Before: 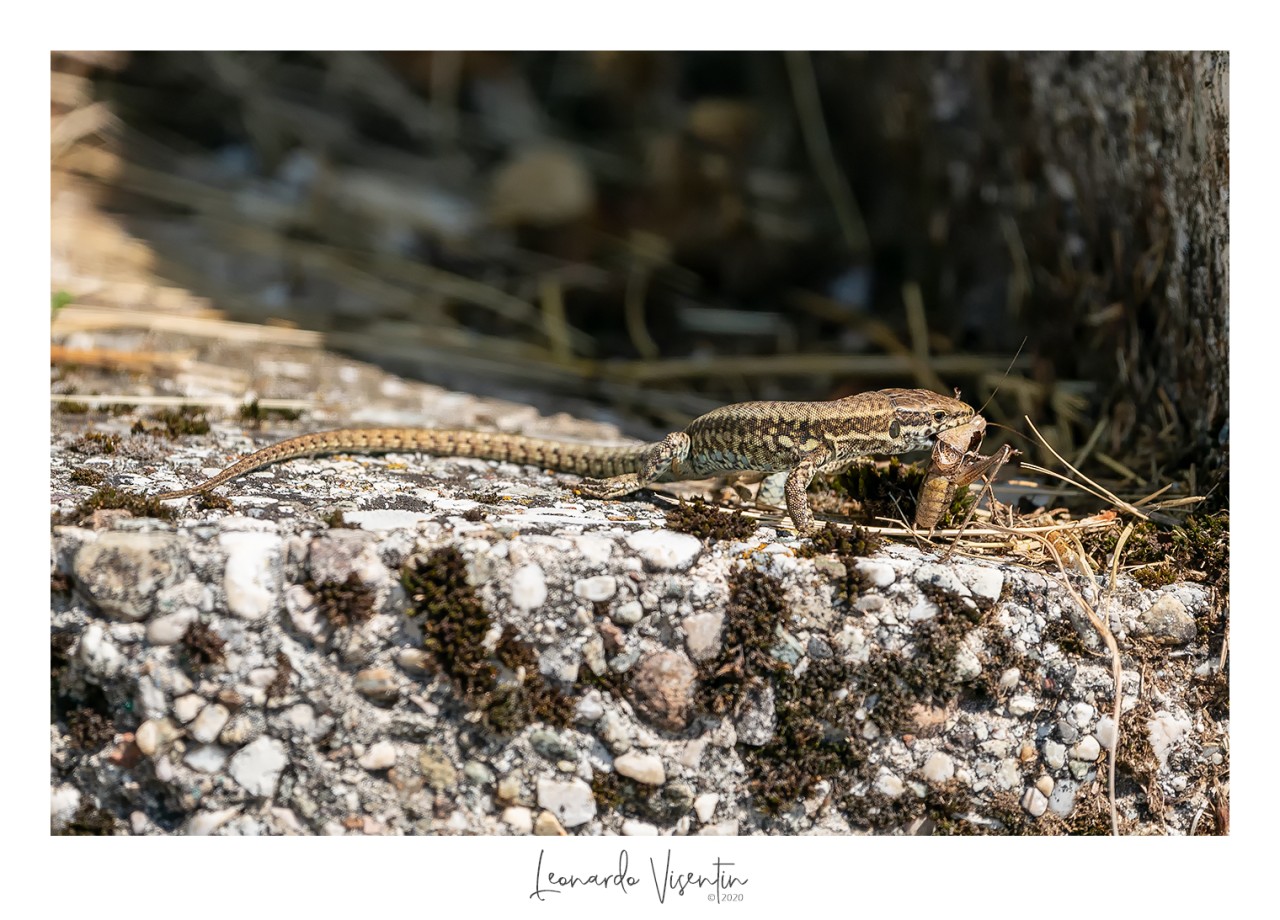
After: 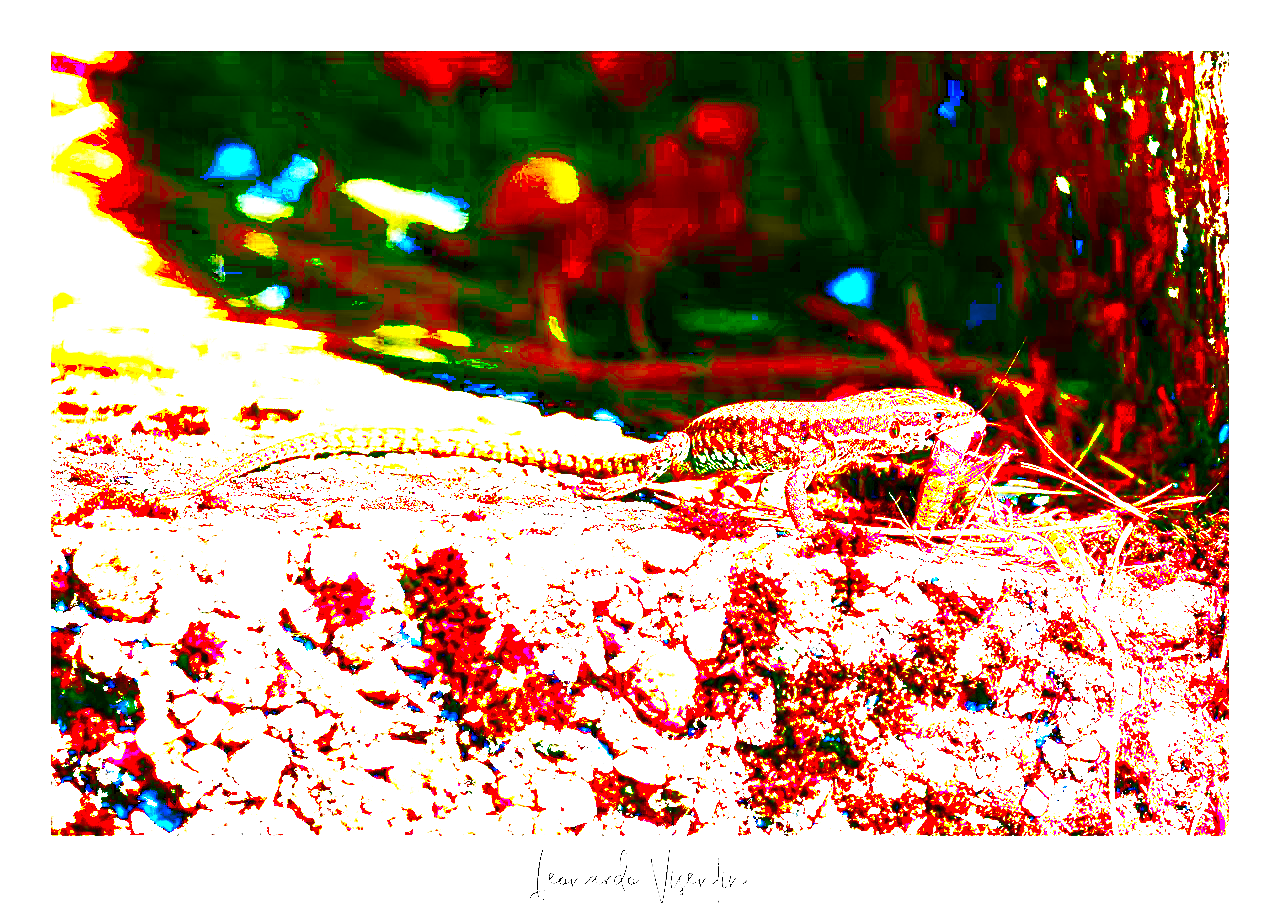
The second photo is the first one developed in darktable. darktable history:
exposure: black level correction 0.098, exposure 3.061 EV, compensate exposure bias true, compensate highlight preservation false
sharpen: on, module defaults
contrast brightness saturation: brightness 0.14
